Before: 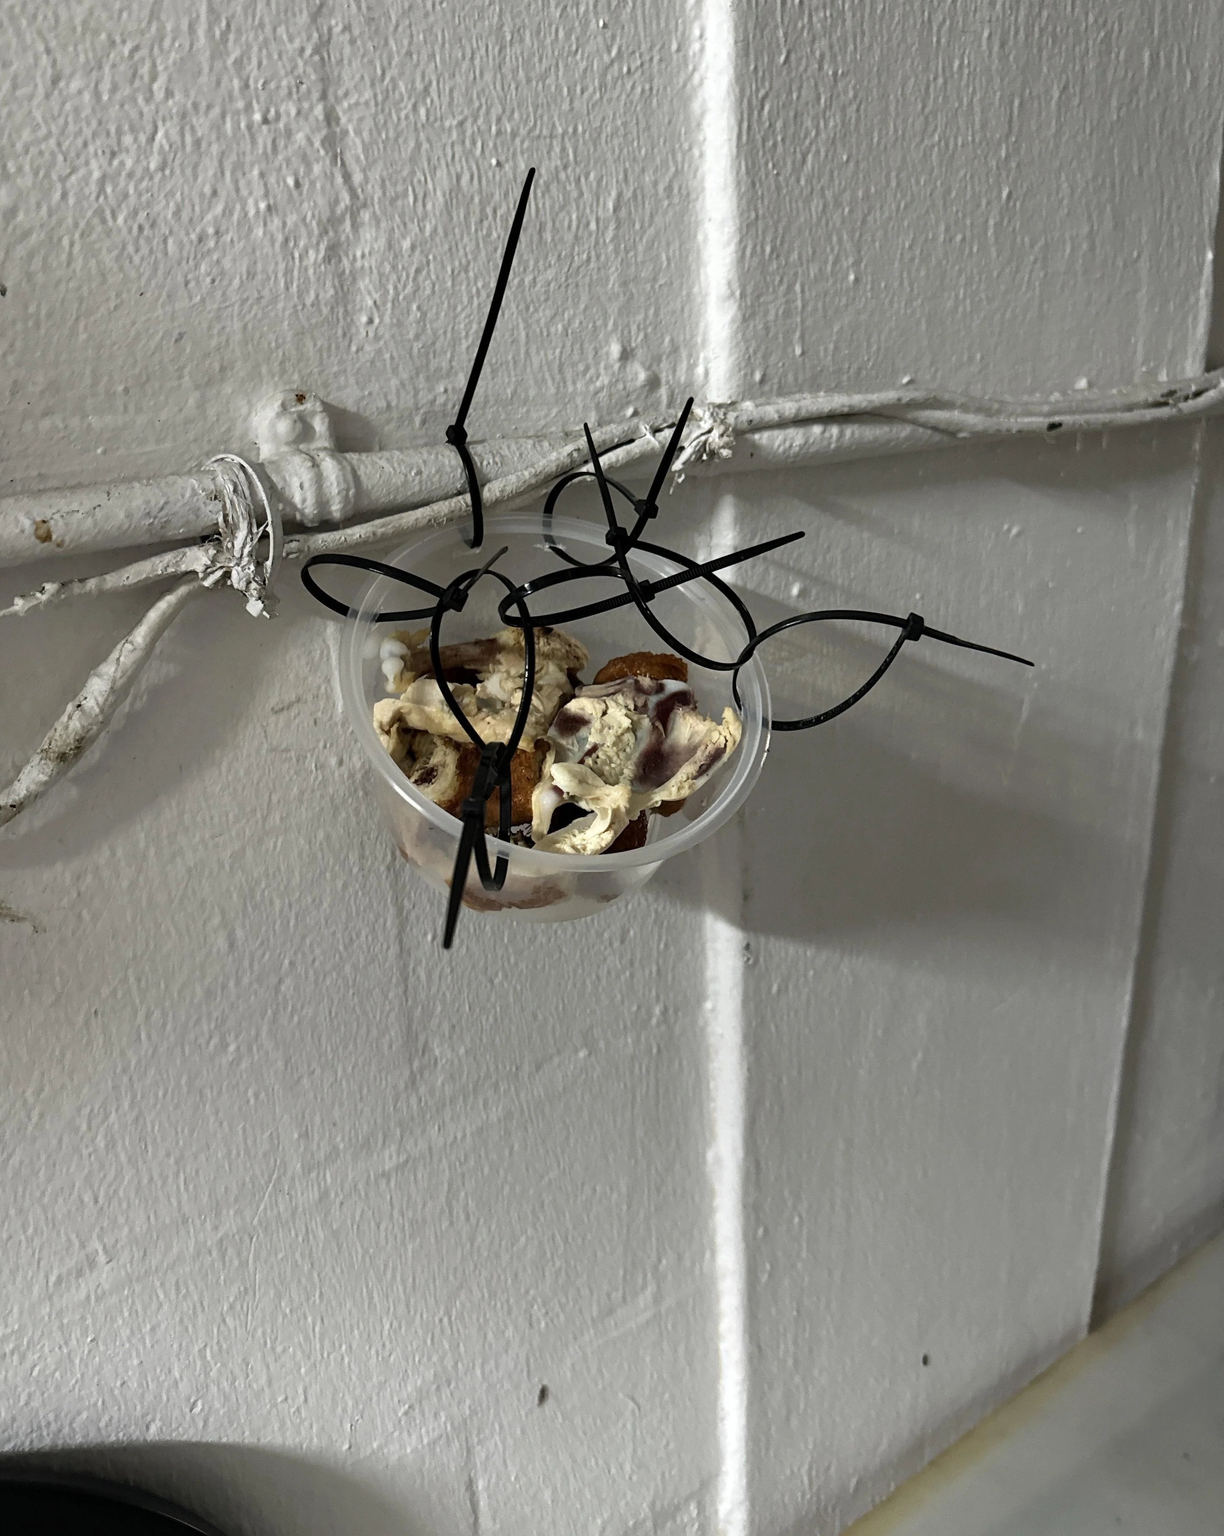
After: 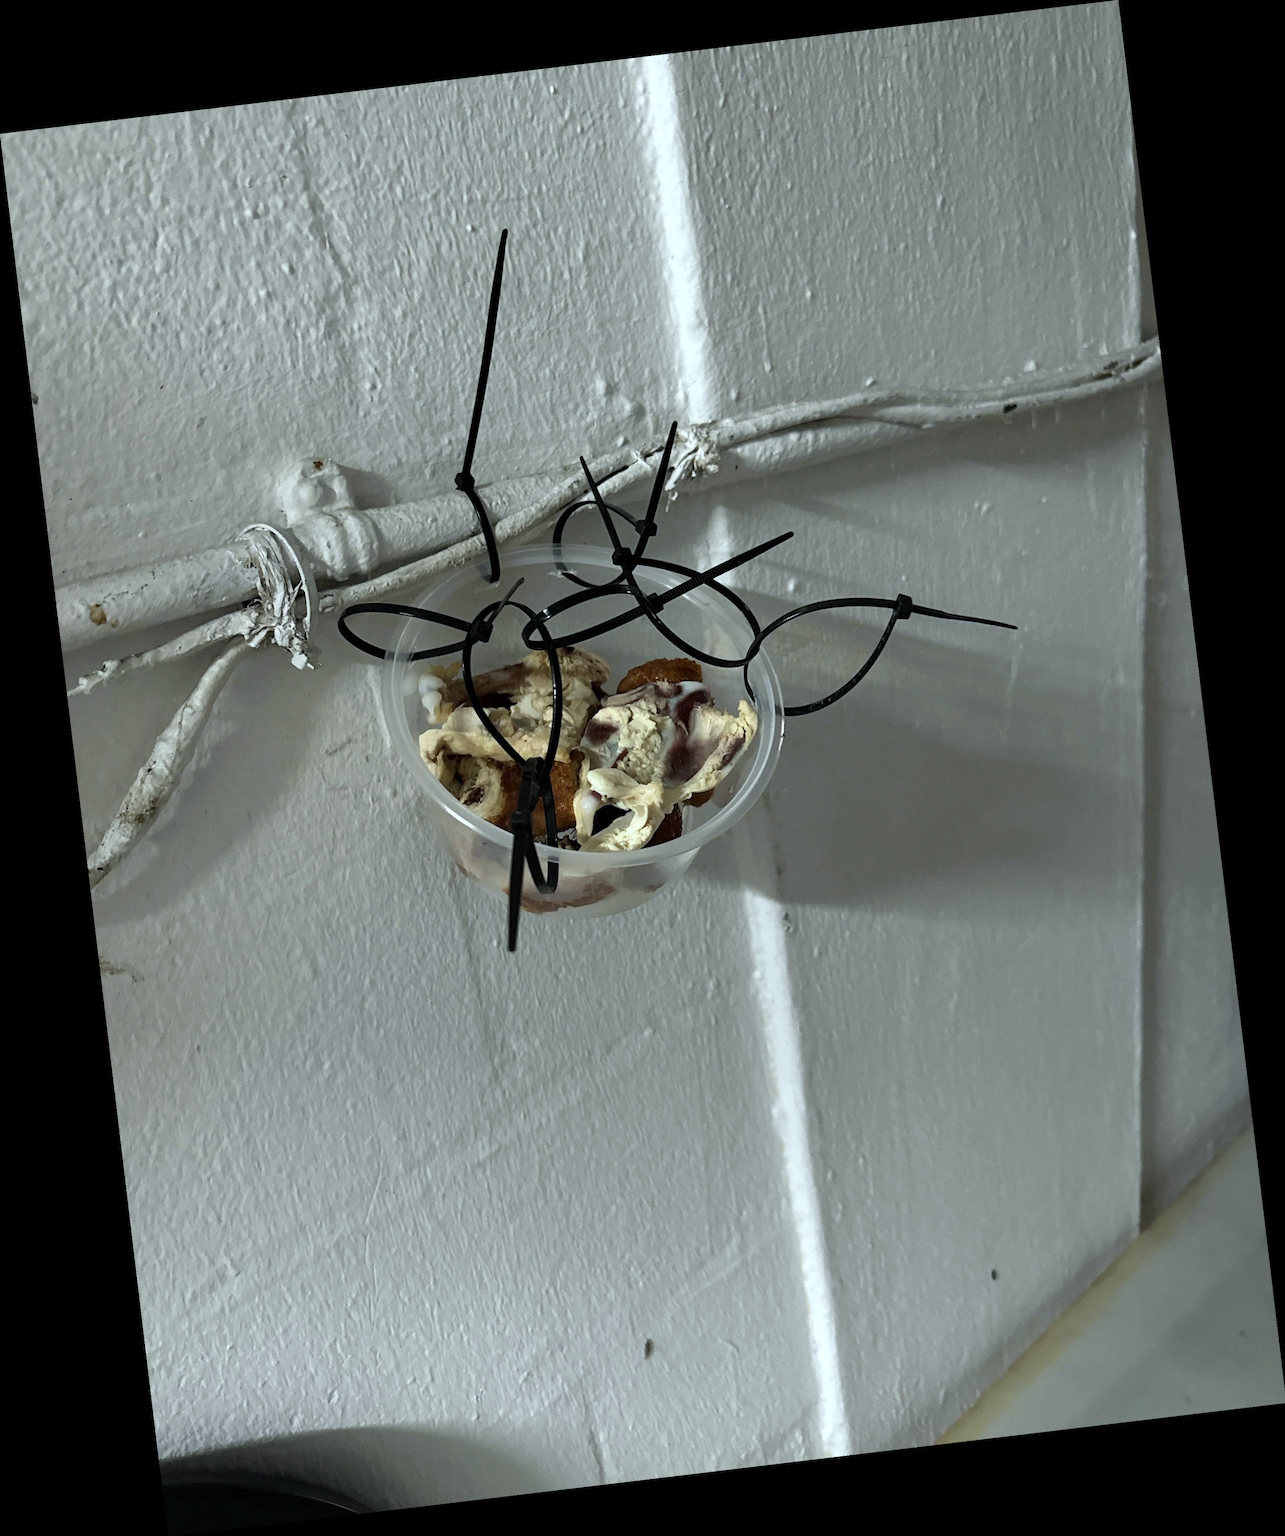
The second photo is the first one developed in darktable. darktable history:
color calibration: illuminant Planckian (black body), adaptation linear Bradford (ICC v4), x 0.361, y 0.366, temperature 4511.61 K, saturation algorithm version 1 (2020)
rotate and perspective: rotation -6.83°, automatic cropping off
